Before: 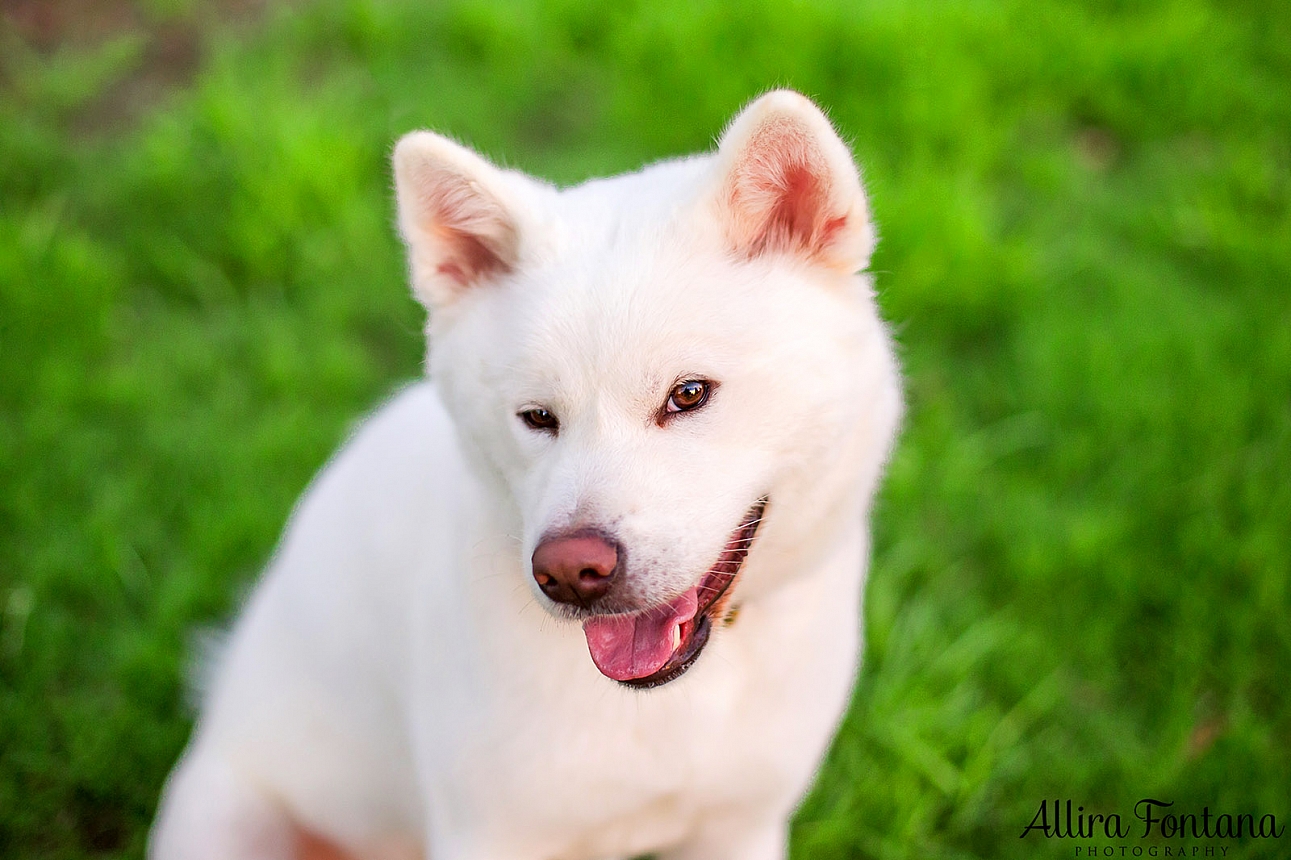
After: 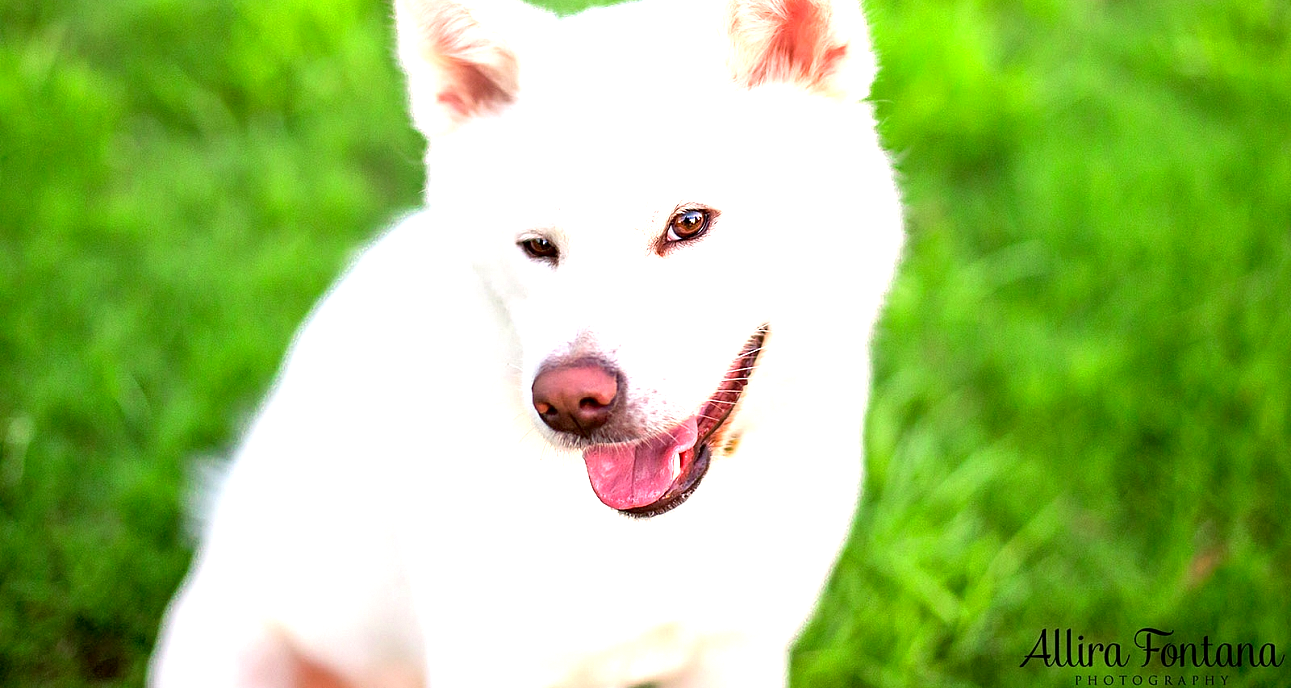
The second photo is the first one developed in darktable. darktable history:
exposure: black level correction 0.001, exposure 1 EV, compensate highlight preservation false
crop and rotate: top 19.998%
